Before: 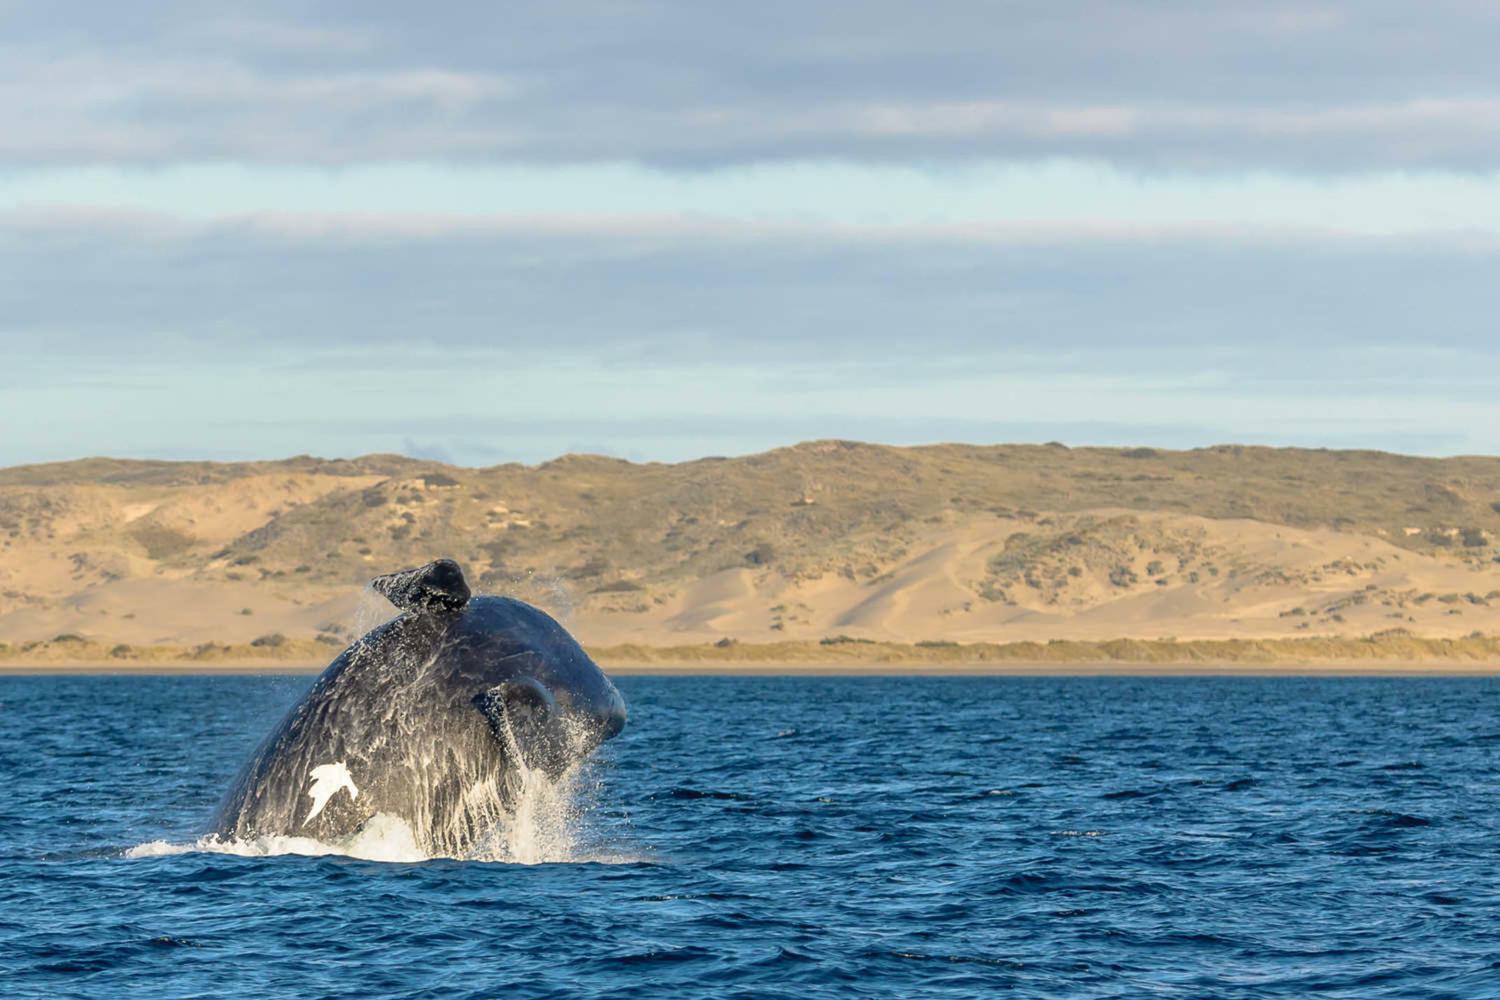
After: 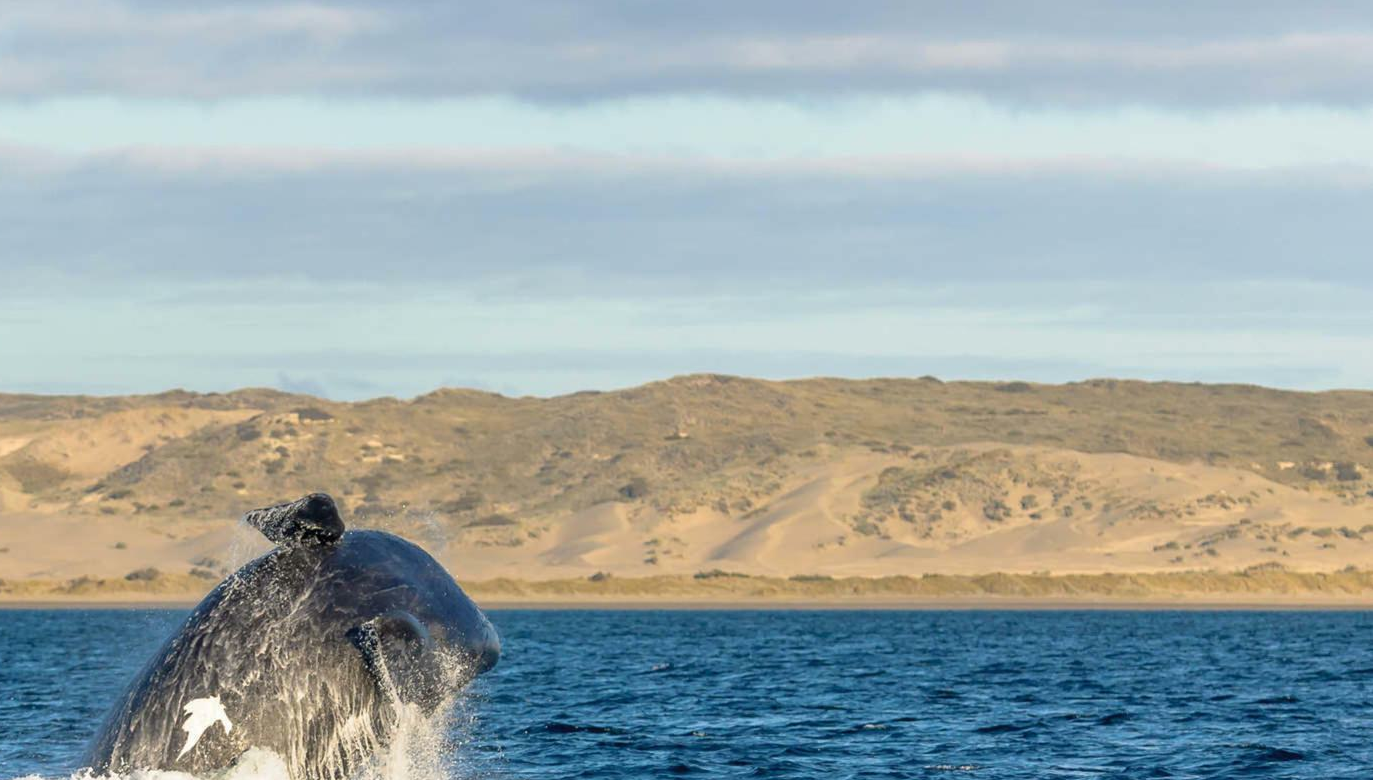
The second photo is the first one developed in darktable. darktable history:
crop: left 8.45%, top 6.606%, bottom 15.324%
exposure: compensate exposure bias true, compensate highlight preservation false
